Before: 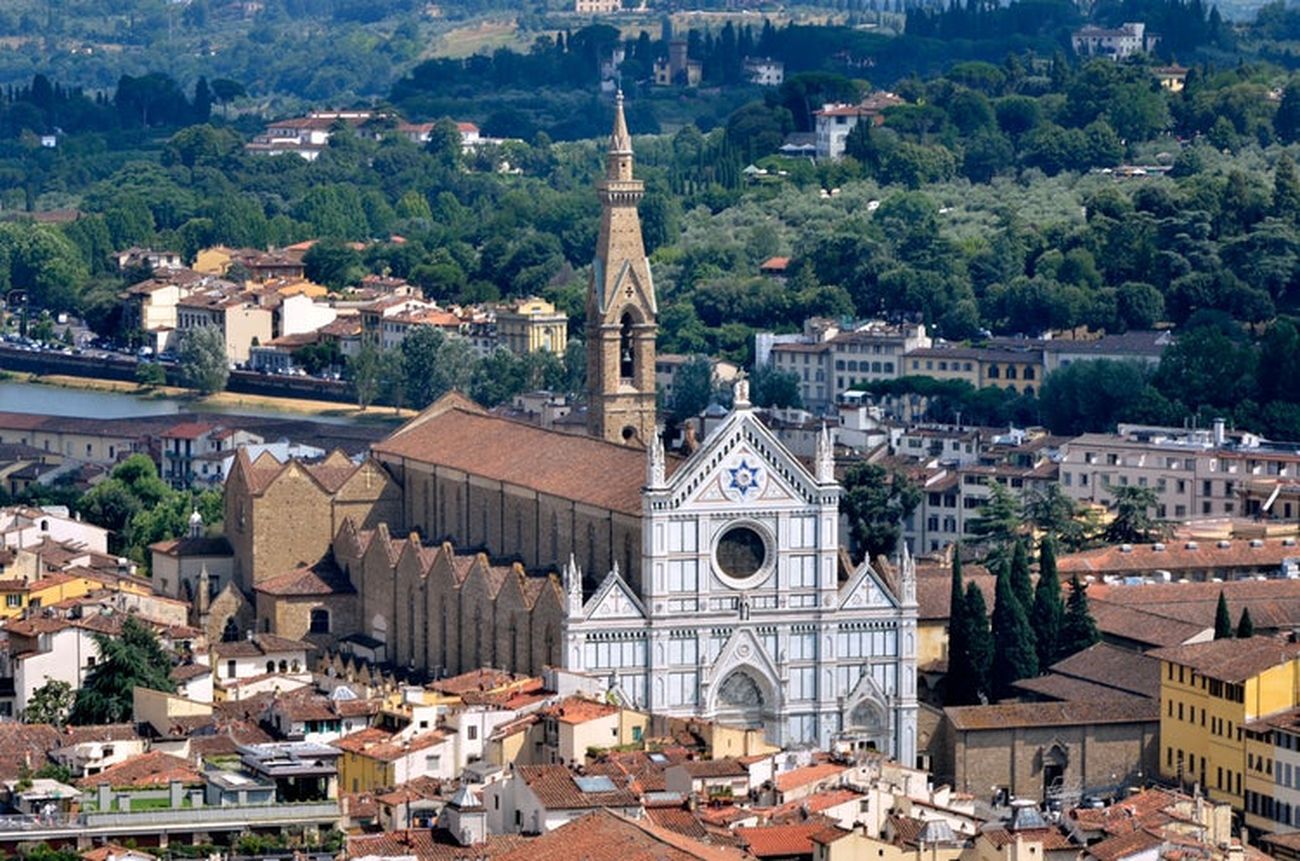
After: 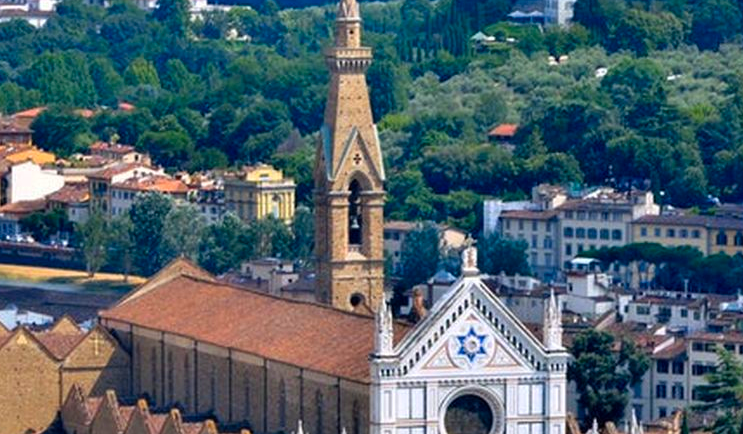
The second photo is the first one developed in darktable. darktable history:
crop: left 20.932%, top 15.471%, right 21.848%, bottom 34.081%
contrast brightness saturation: saturation 0.5
